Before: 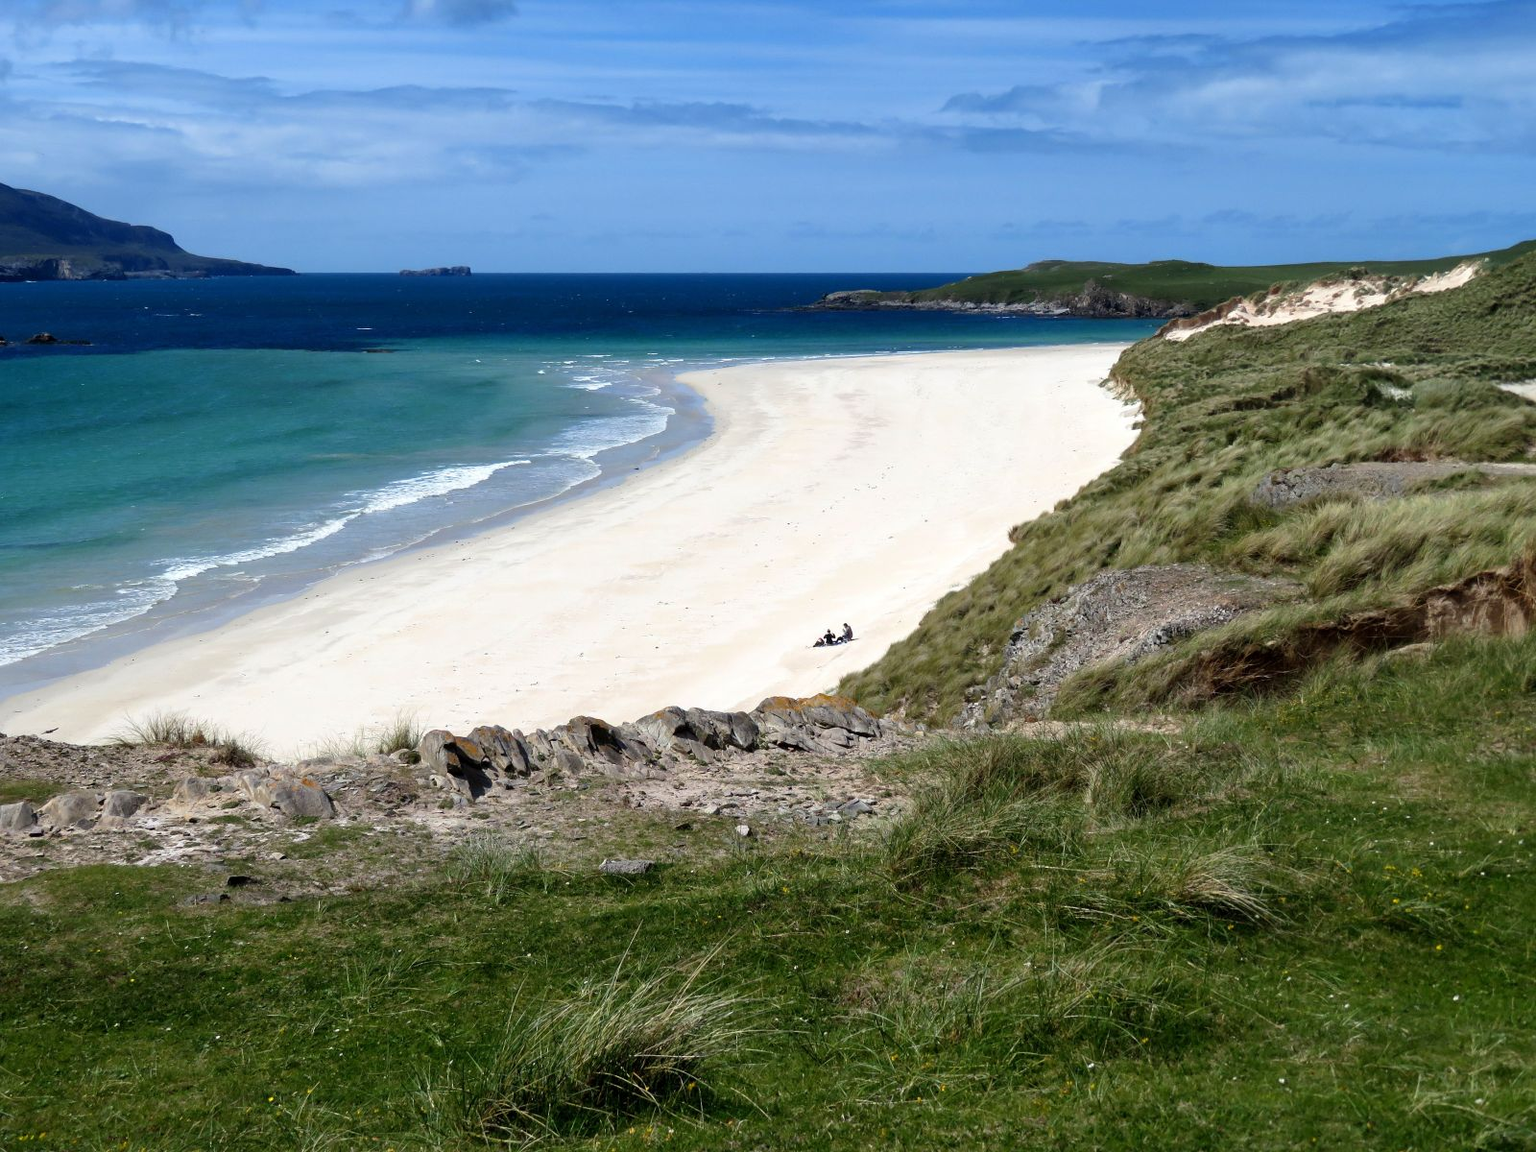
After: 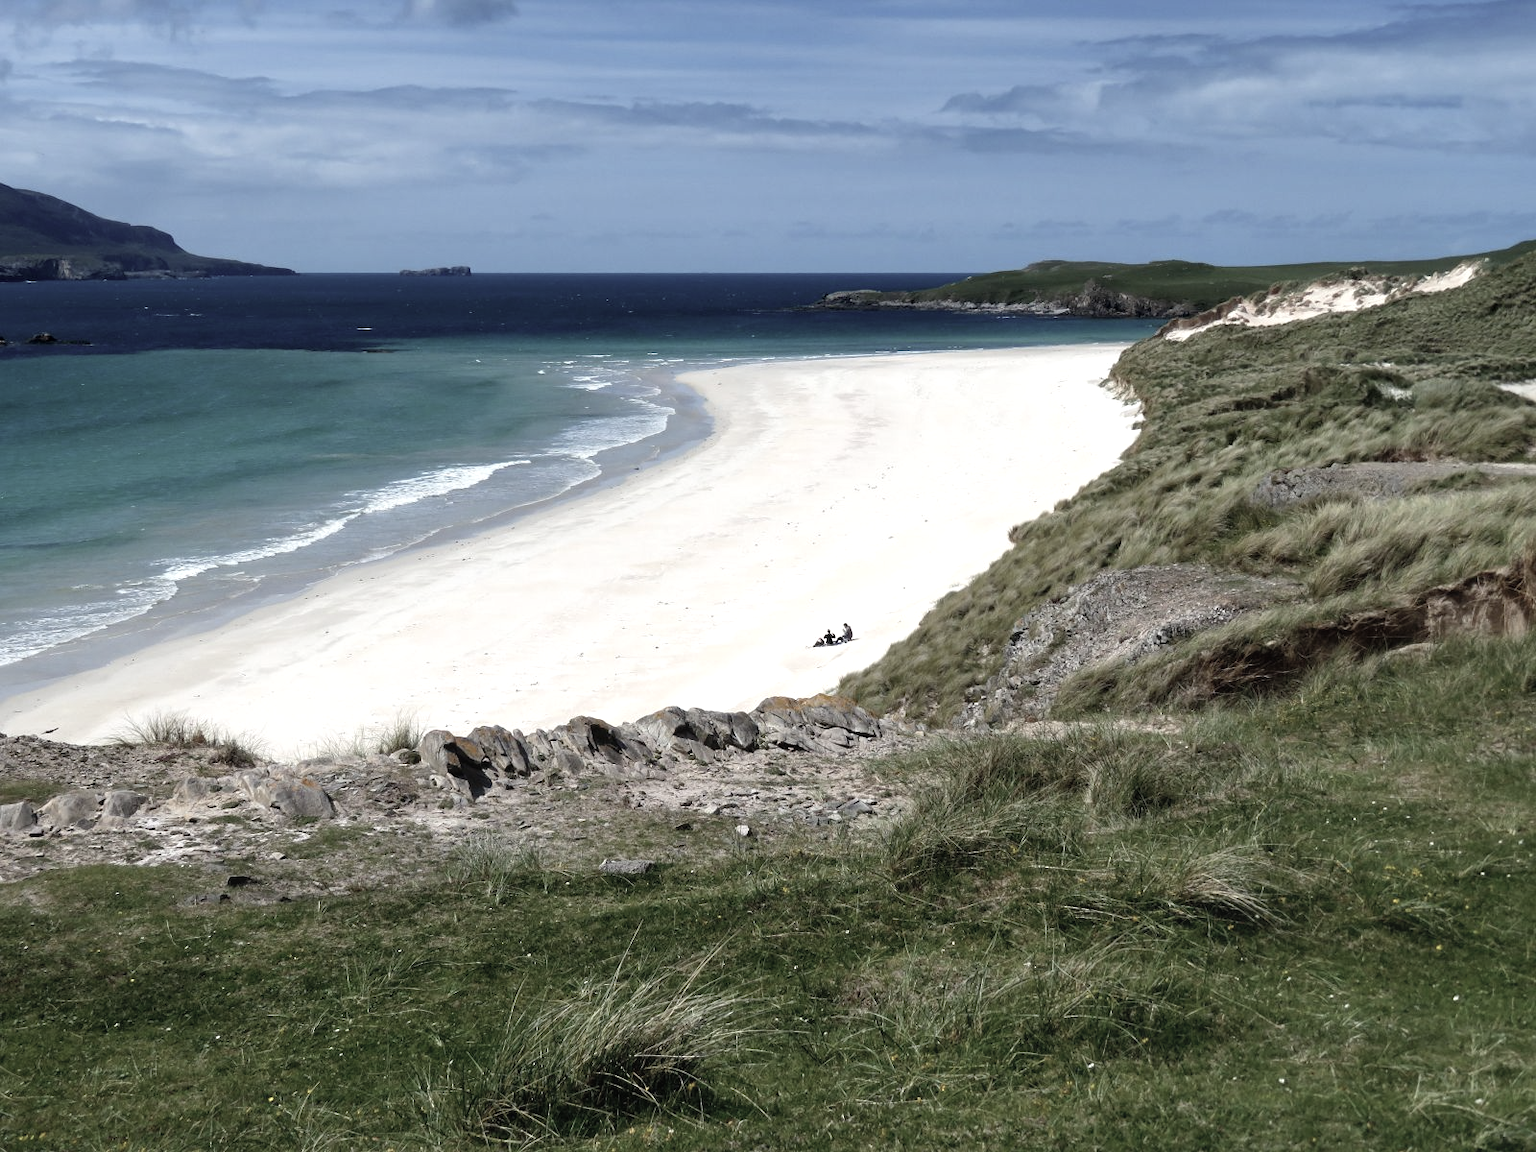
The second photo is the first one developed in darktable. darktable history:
contrast brightness saturation: contrast -0.24, saturation -0.433
local contrast: highlights 217%, shadows 155%, detail 139%, midtone range 0.257
